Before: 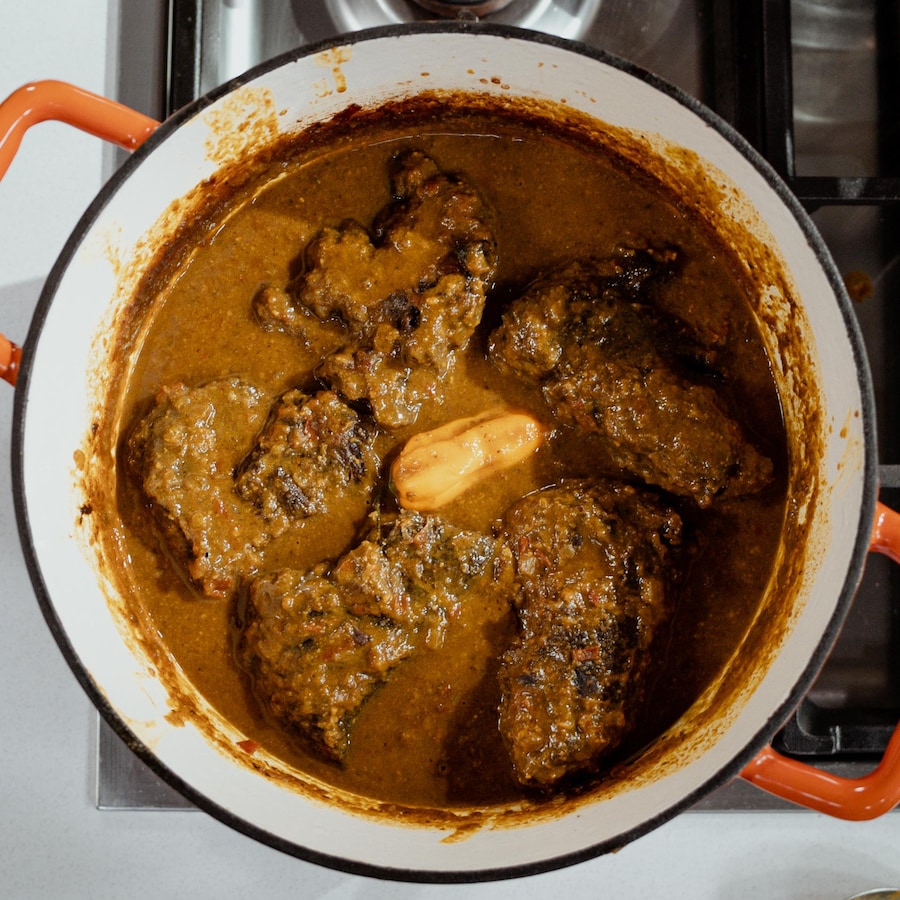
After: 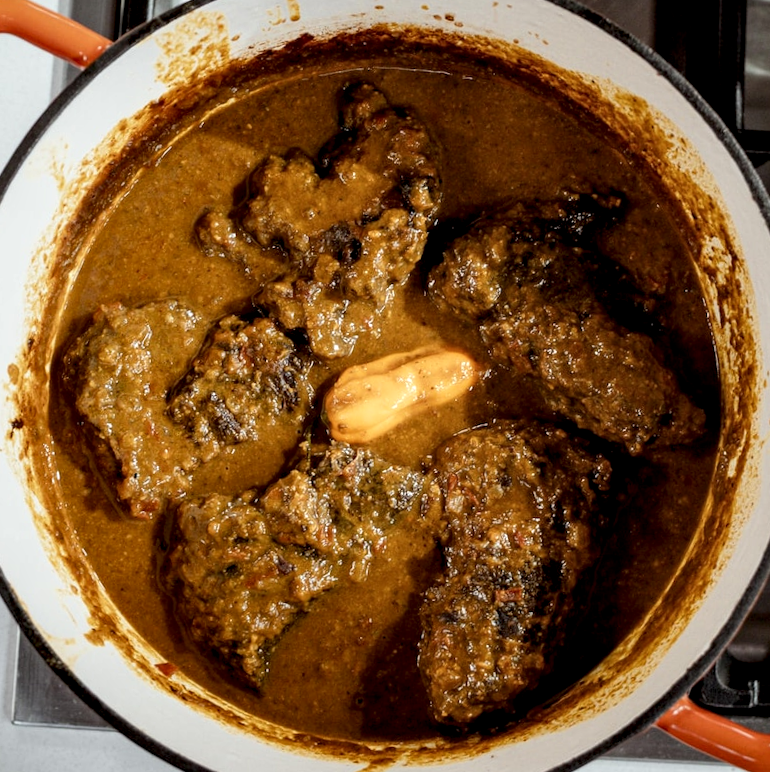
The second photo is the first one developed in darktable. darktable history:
crop and rotate: angle -3.08°, left 5.194%, top 5.168%, right 4.707%, bottom 4.51%
local contrast: detail 135%, midtone range 0.748
